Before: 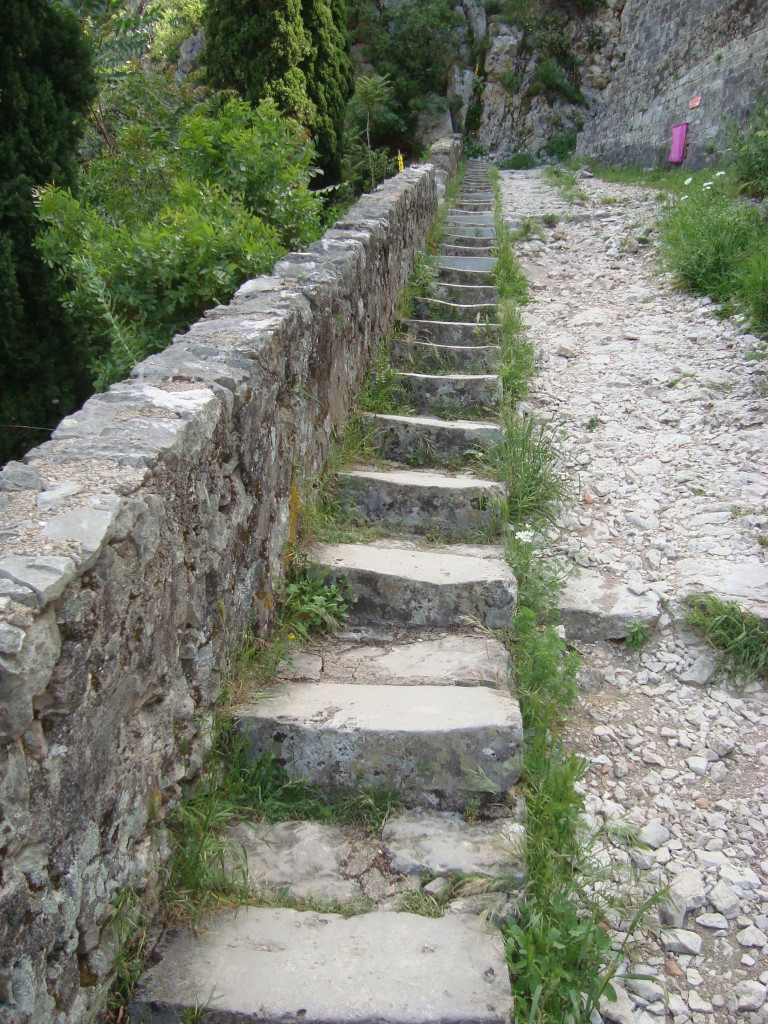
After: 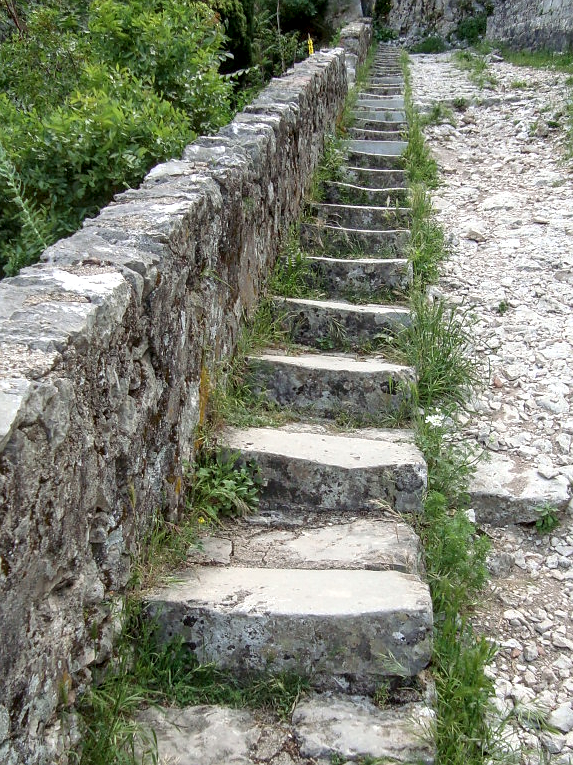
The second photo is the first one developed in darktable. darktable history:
sharpen: radius 1
local contrast: detail 150%
crop and rotate: left 11.831%, top 11.346%, right 13.429%, bottom 13.899%
